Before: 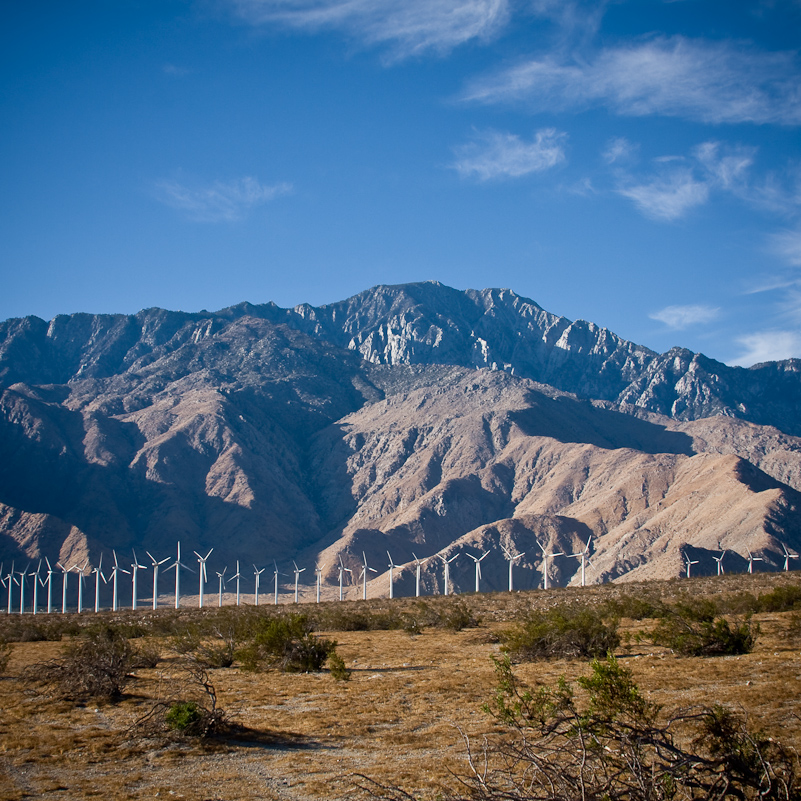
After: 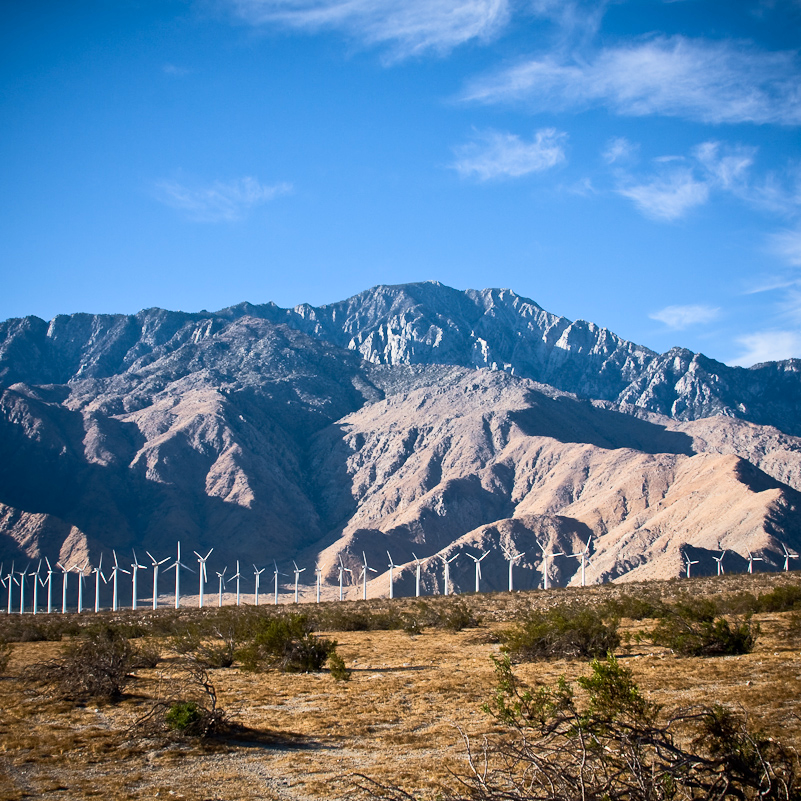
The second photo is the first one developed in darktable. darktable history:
tone equalizer: -8 EV 0.027 EV, -7 EV -0.036 EV, -6 EV 0.041 EV, -5 EV 0.035 EV, -4 EV 0.252 EV, -3 EV 0.678 EV, -2 EV 0.581 EV, -1 EV 0.185 EV, +0 EV 0.02 EV, edges refinement/feathering 500, mask exposure compensation -1.57 EV, preserve details no
